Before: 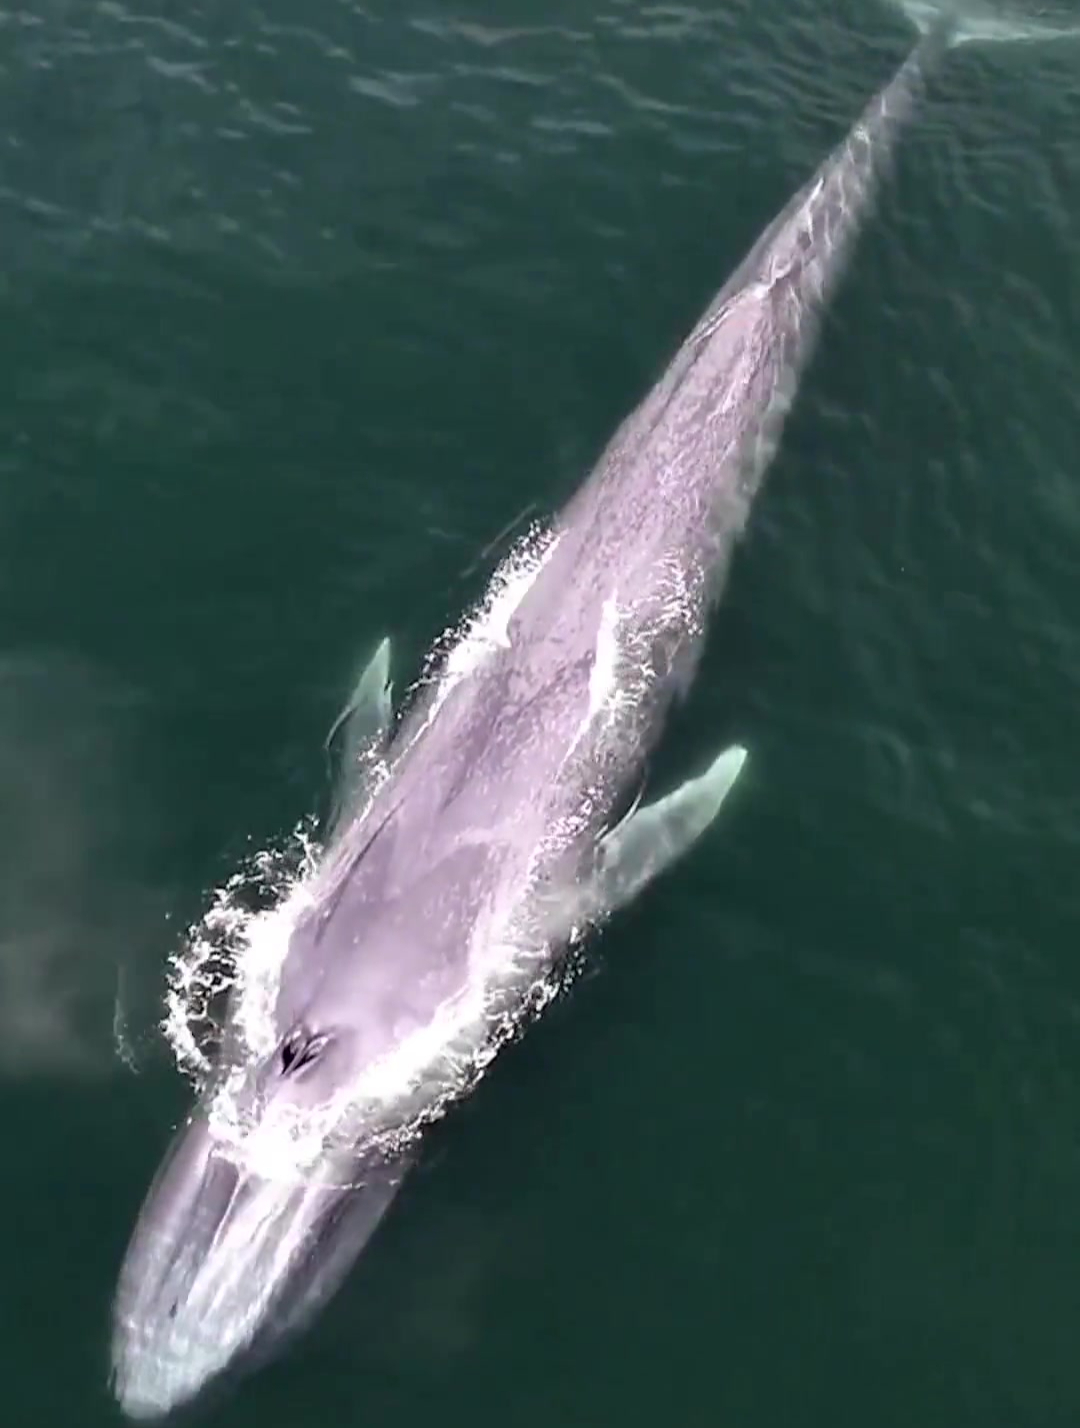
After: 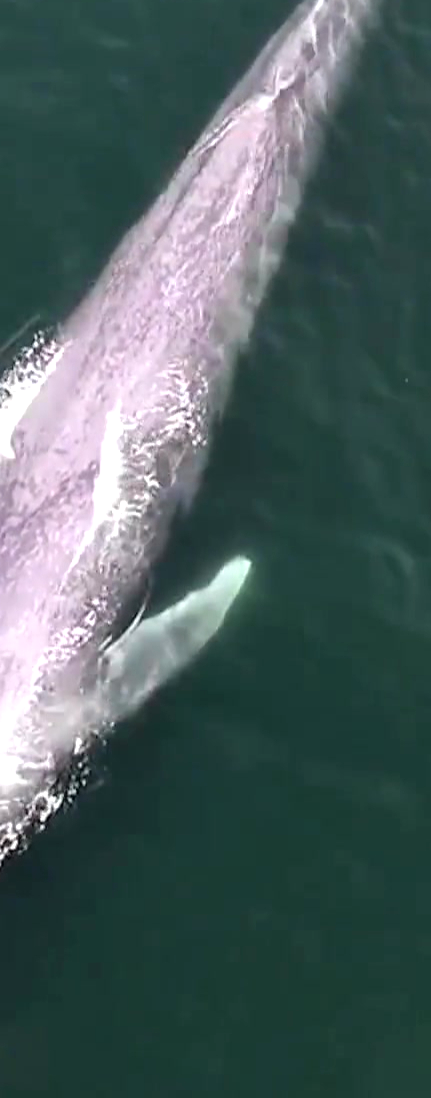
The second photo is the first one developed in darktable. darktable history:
tone equalizer: edges refinement/feathering 500, mask exposure compensation -1.57 EV, preserve details guided filter
exposure: exposure 0.297 EV, compensate highlight preservation false
crop: left 46.002%, top 13.29%, right 14.048%, bottom 9.811%
